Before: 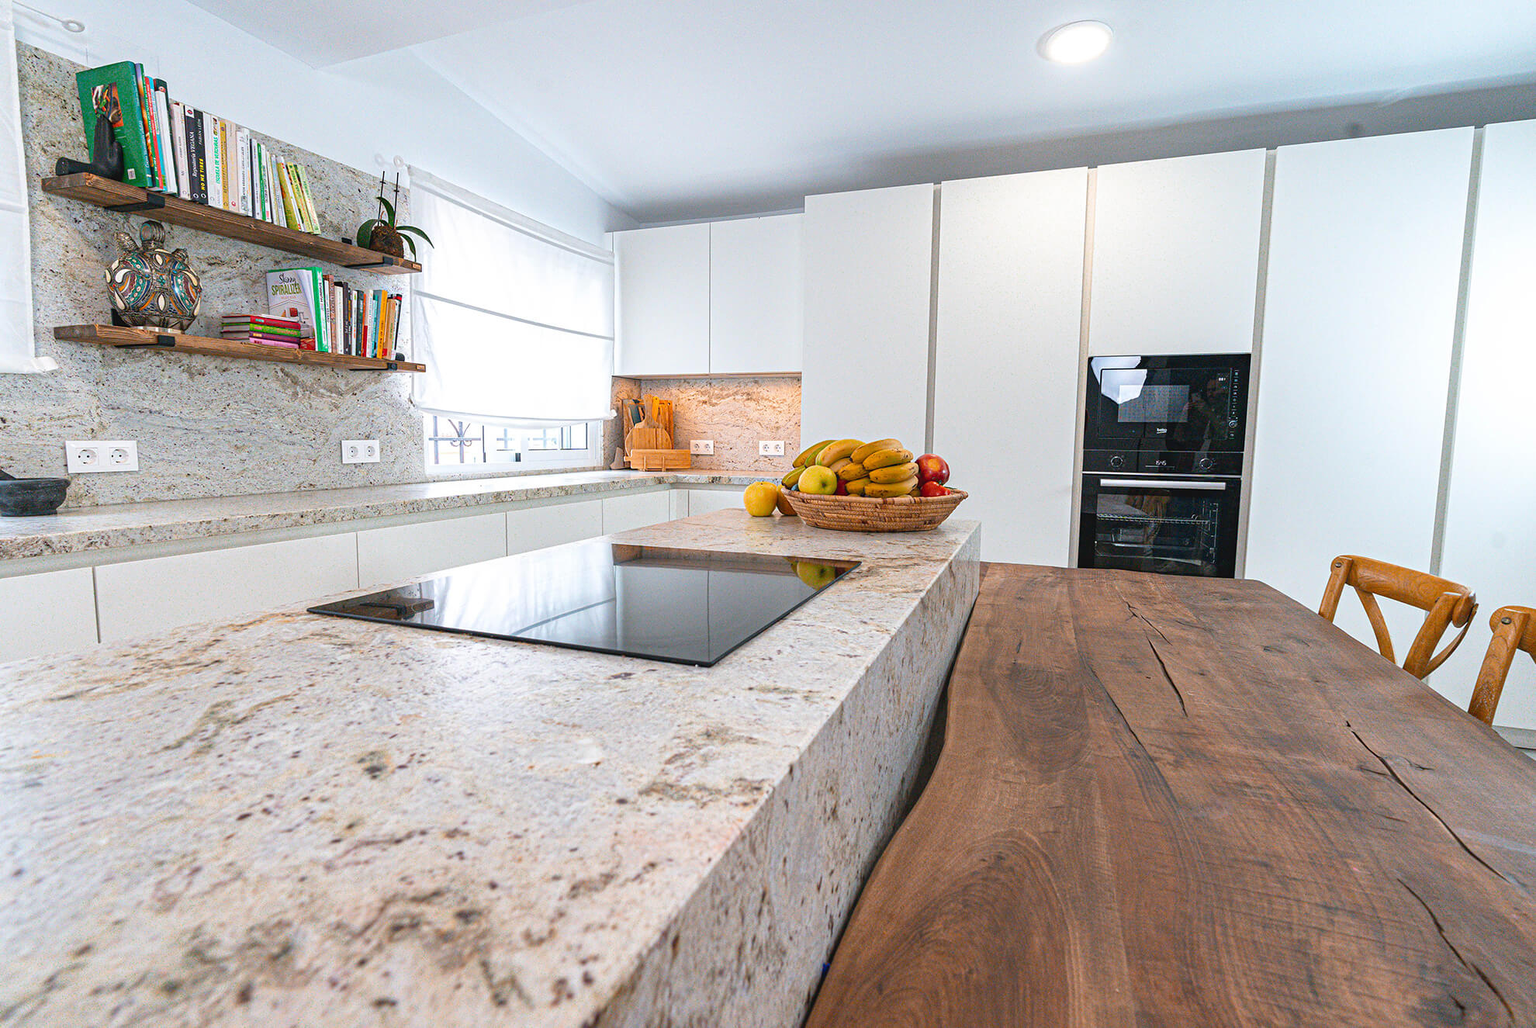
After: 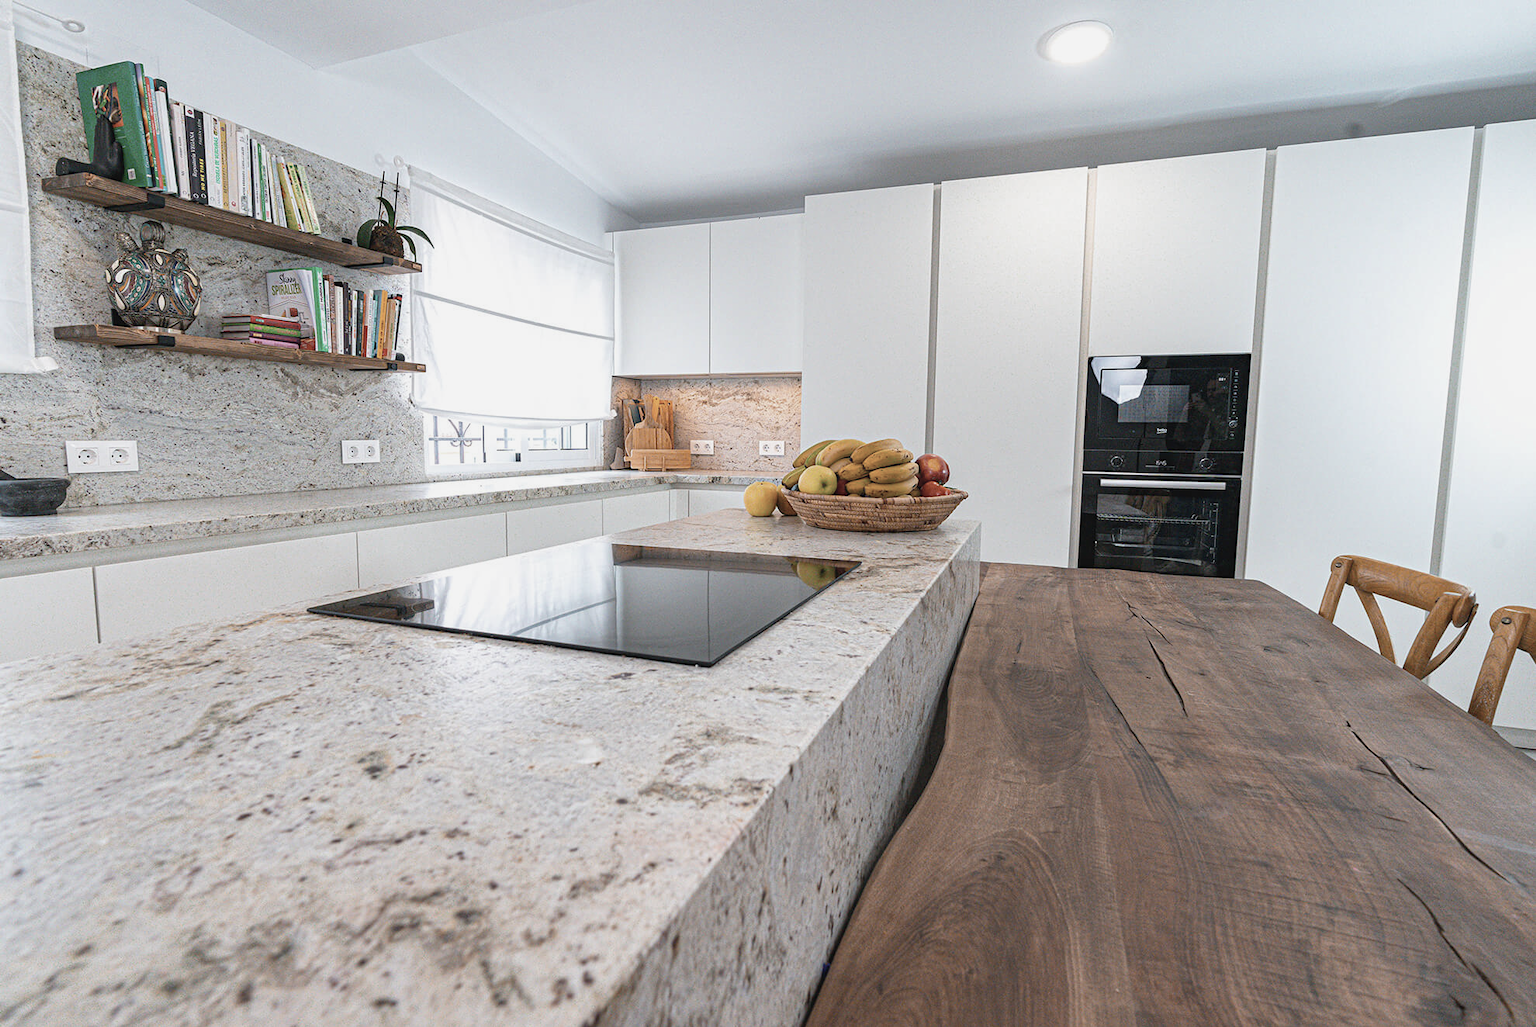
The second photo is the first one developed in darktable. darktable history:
exposure: exposure -0.157 EV, compensate highlight preservation false
color correction: saturation 0.57
